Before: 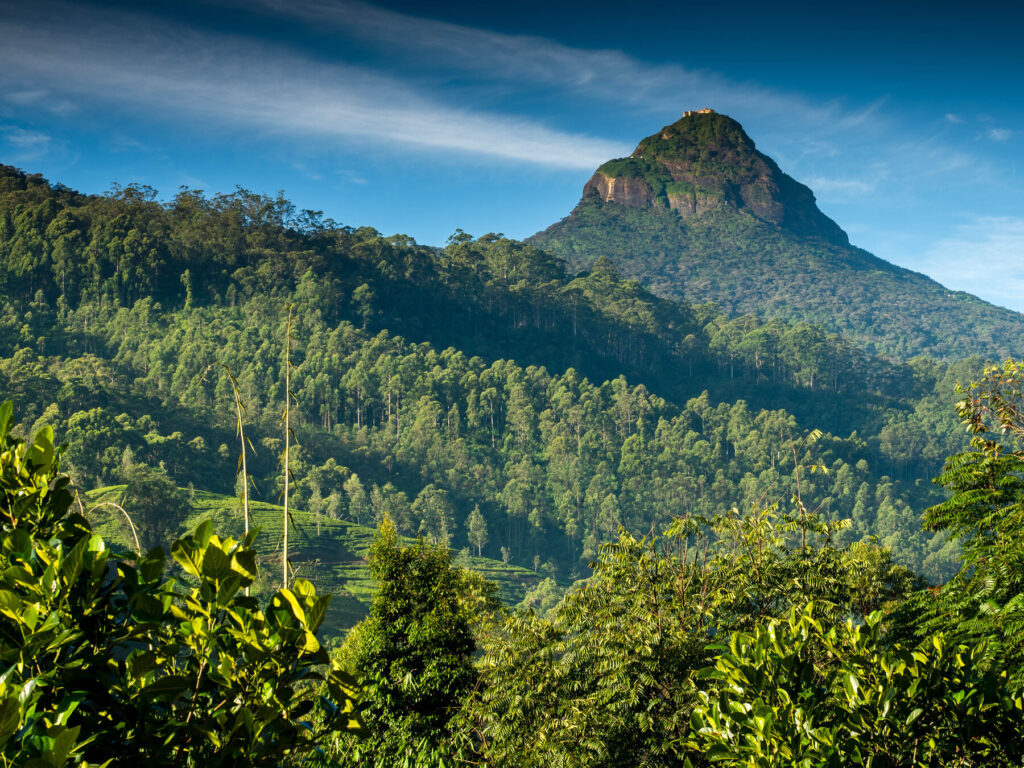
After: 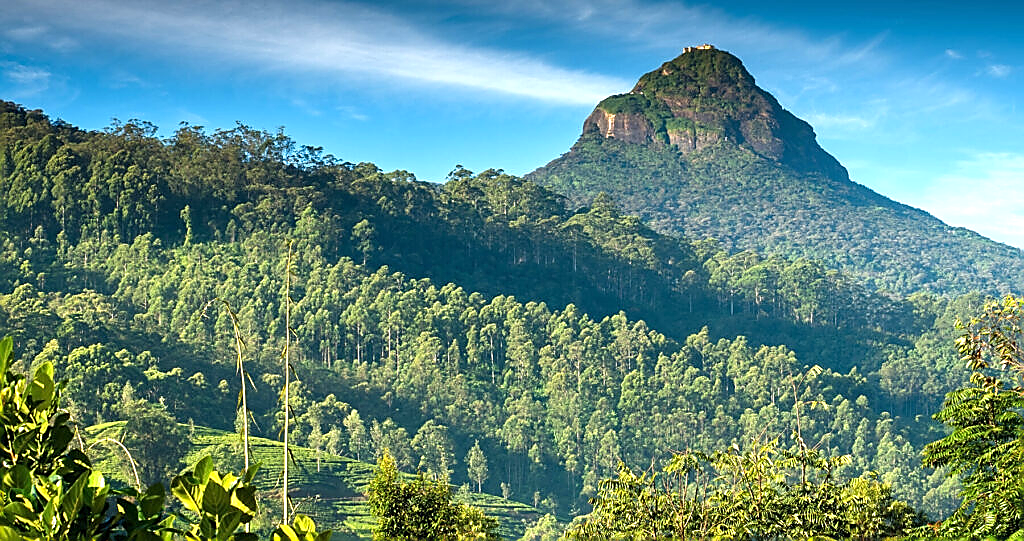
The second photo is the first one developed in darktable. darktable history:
crop and rotate: top 8.387%, bottom 21.17%
sharpen: radius 1.415, amount 1.264, threshold 0.779
exposure: exposure 0.731 EV, compensate exposure bias true, compensate highlight preservation false
